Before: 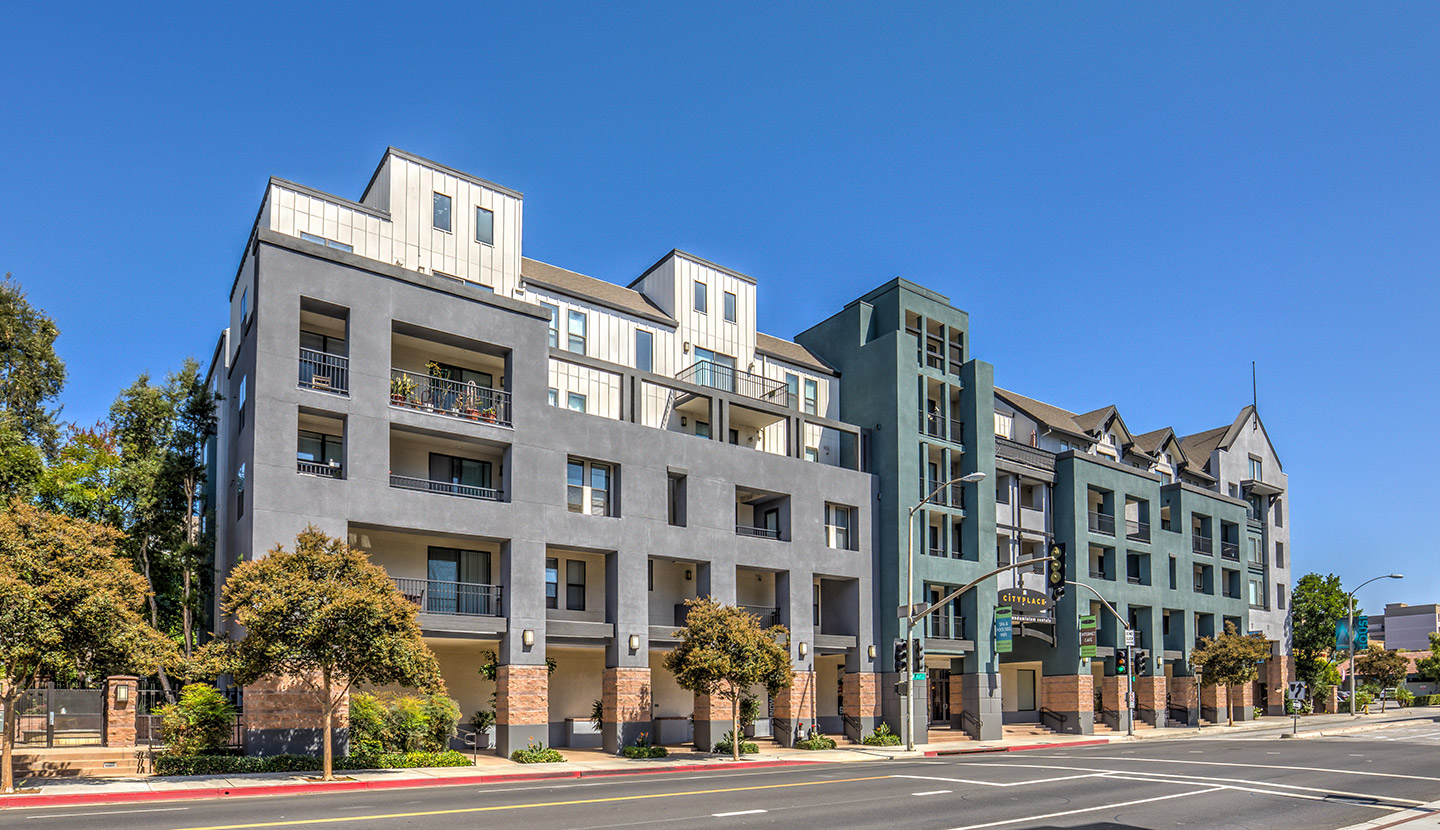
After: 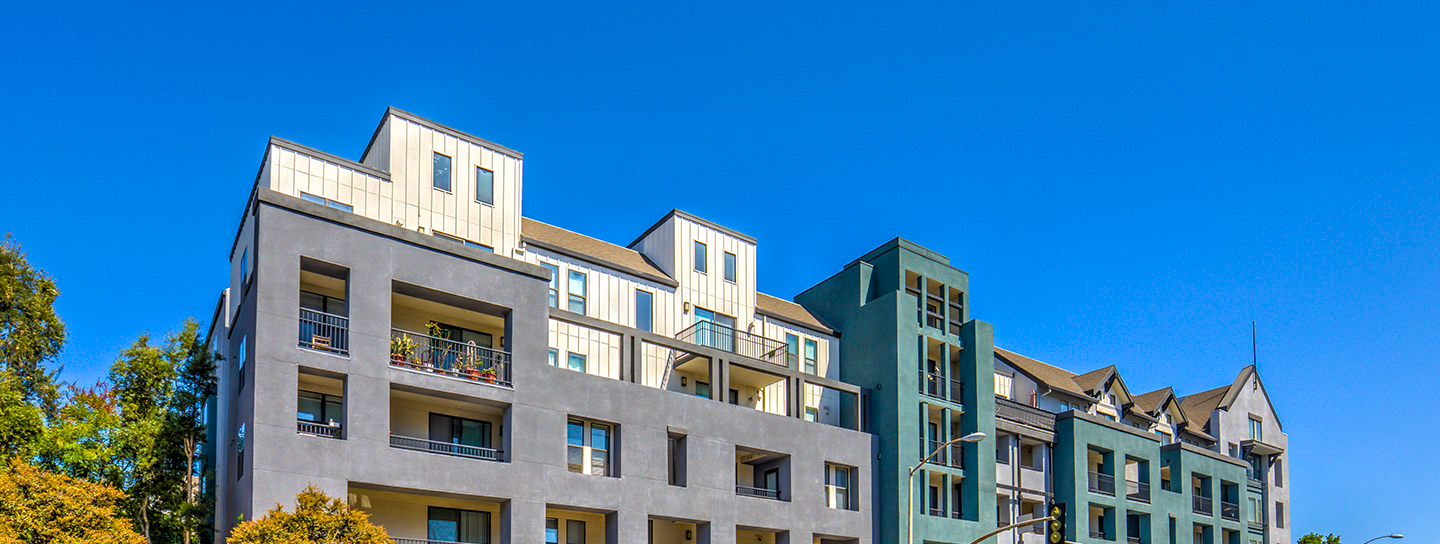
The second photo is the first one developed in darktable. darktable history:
velvia: strength 51%, mid-tones bias 0.51
crop and rotate: top 4.848%, bottom 29.503%
